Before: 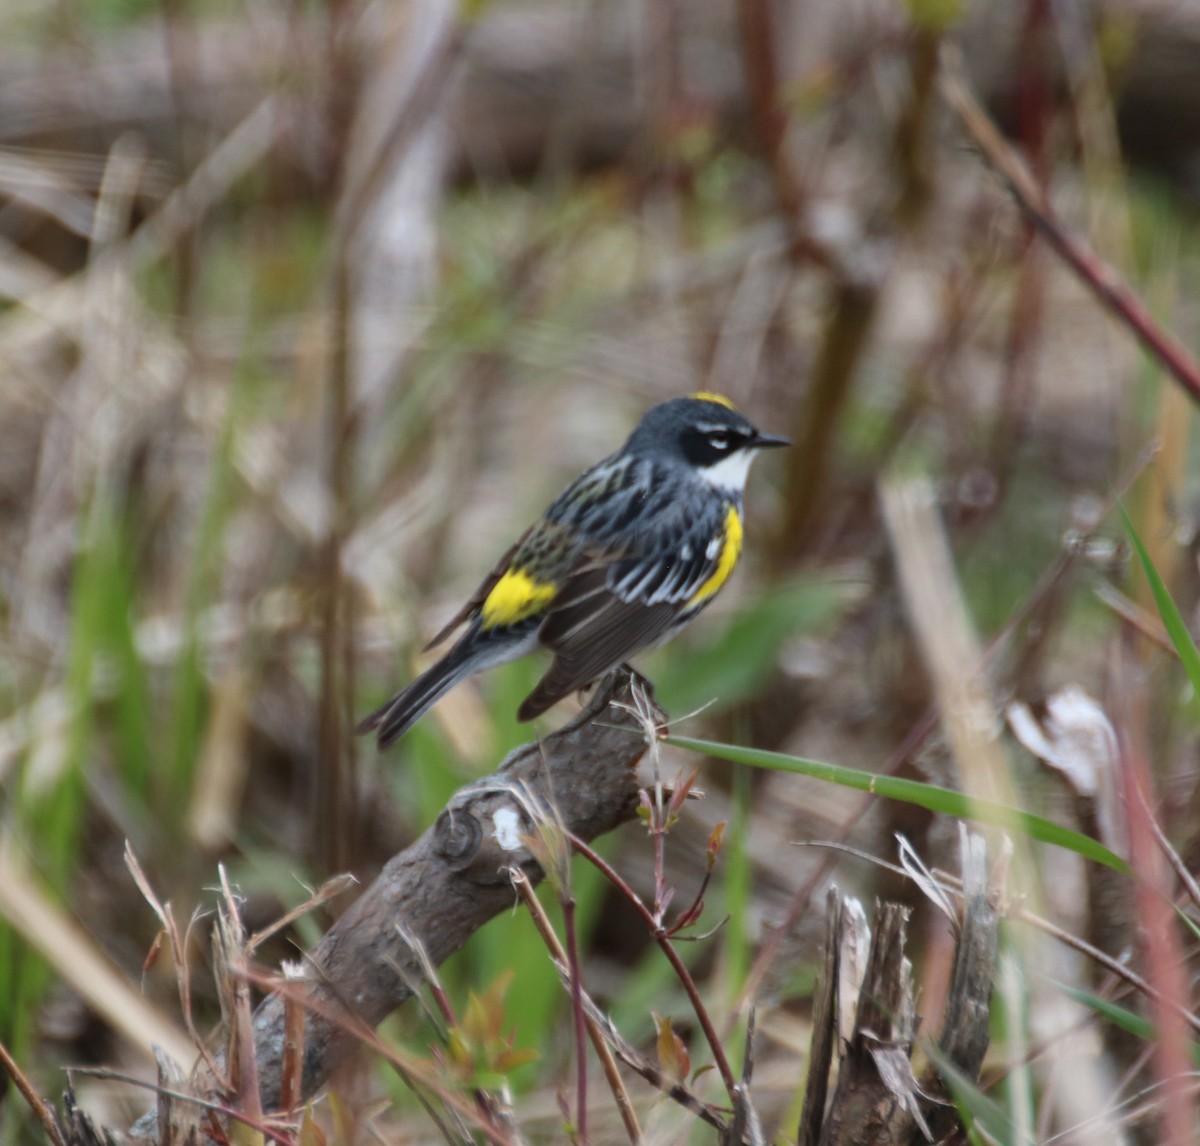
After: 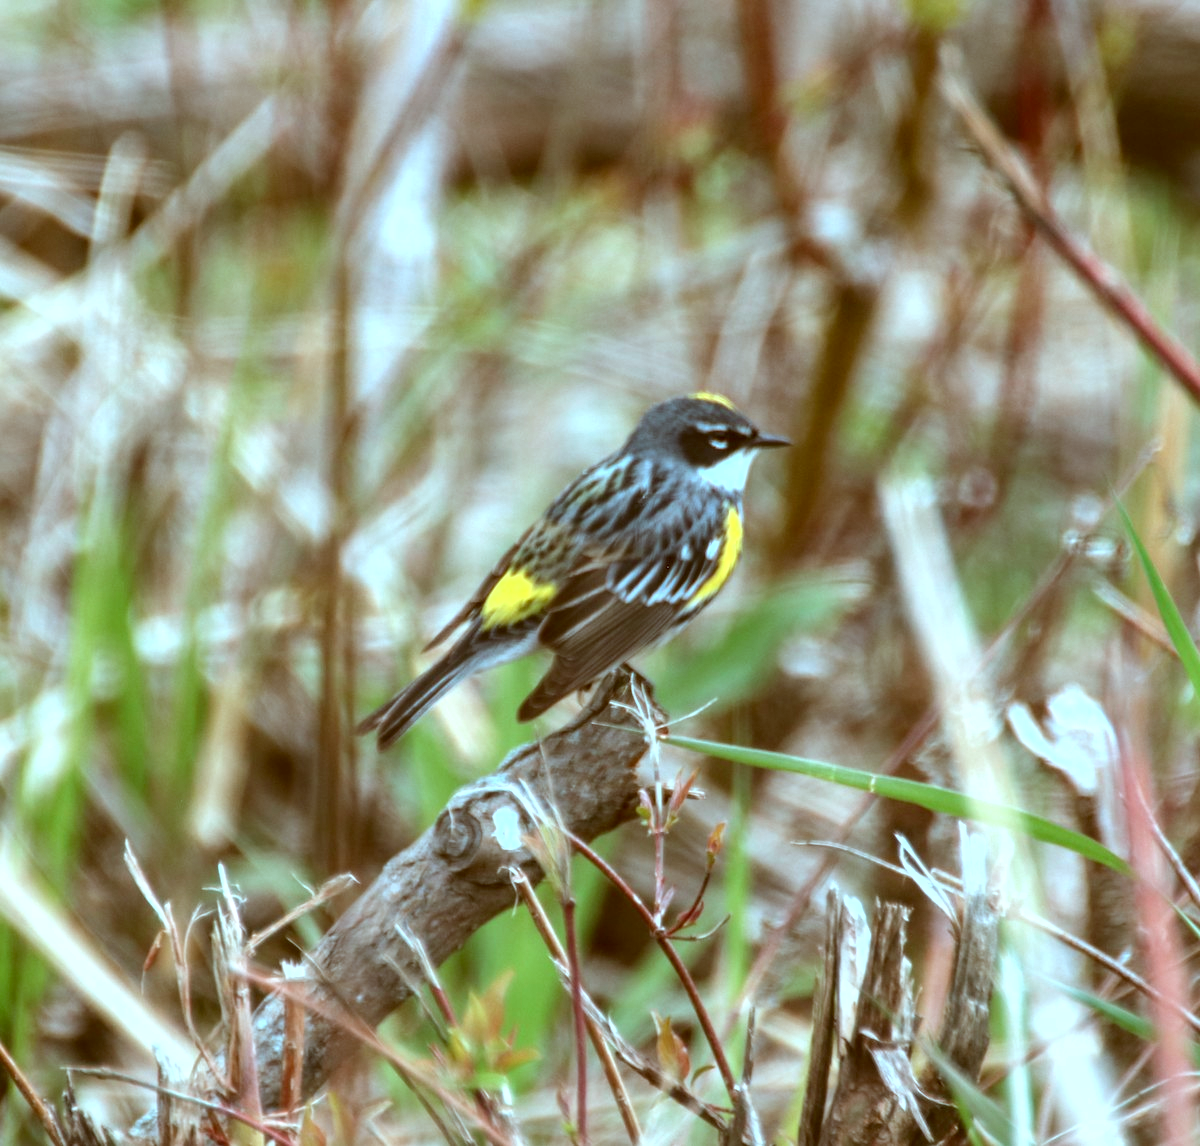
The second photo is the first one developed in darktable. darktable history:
exposure: black level correction 0, exposure 0.953 EV, compensate exposure bias true, compensate highlight preservation false
local contrast: on, module defaults
color correction: highlights a* -14.13, highlights b* -16.38, shadows a* 10.07, shadows b* 28.7
shadows and highlights: radius 333.43, shadows 64.17, highlights 6.08, compress 87.37%, shadows color adjustment 99.13%, highlights color adjustment 0.134%, soften with gaussian
